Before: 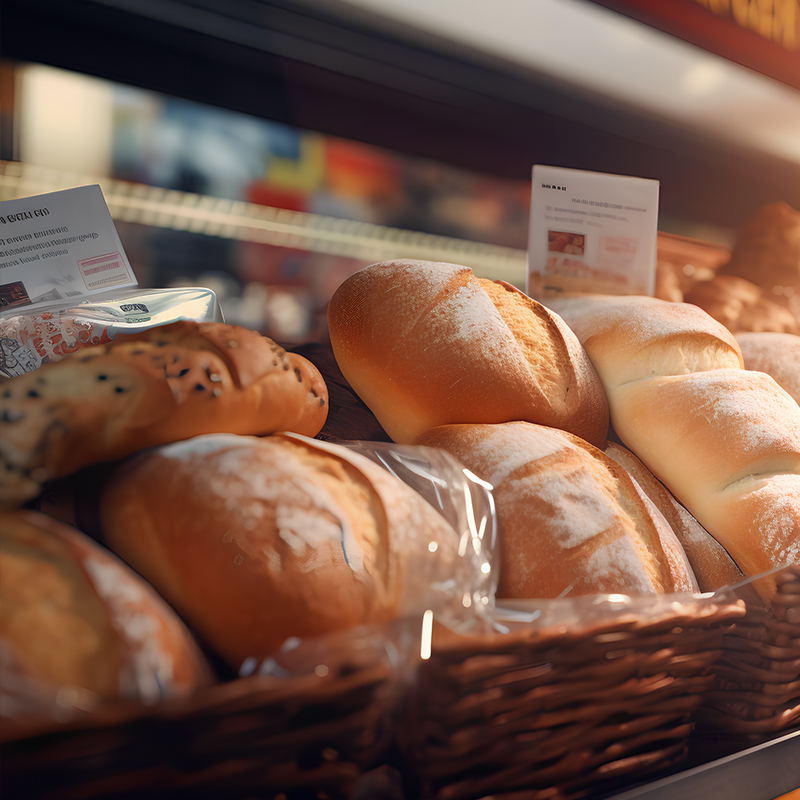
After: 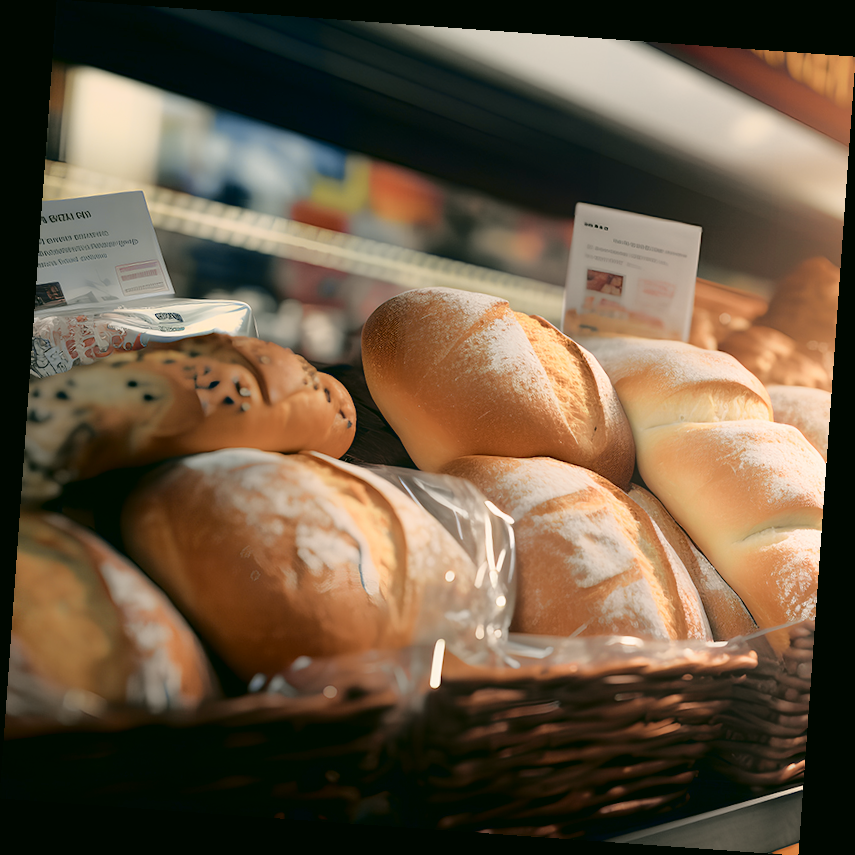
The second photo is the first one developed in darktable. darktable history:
tone curve: curves: ch0 [(0, 0) (0.088, 0.042) (0.208, 0.176) (0.257, 0.267) (0.406, 0.483) (0.489, 0.556) (0.667, 0.73) (0.793, 0.851) (0.994, 0.974)]; ch1 [(0, 0) (0.161, 0.092) (0.35, 0.33) (0.392, 0.392) (0.457, 0.467) (0.505, 0.497) (0.537, 0.518) (0.553, 0.53) (0.58, 0.567) (0.739, 0.697) (1, 1)]; ch2 [(0, 0) (0.346, 0.362) (0.448, 0.419) (0.502, 0.499) (0.533, 0.517) (0.556, 0.533) (0.629, 0.619) (0.717, 0.678) (1, 1)], color space Lab, independent channels, preserve colors none
color correction: highlights a* 4.02, highlights b* 4.98, shadows a* -7.55, shadows b* 4.98
rotate and perspective: rotation 4.1°, automatic cropping off
